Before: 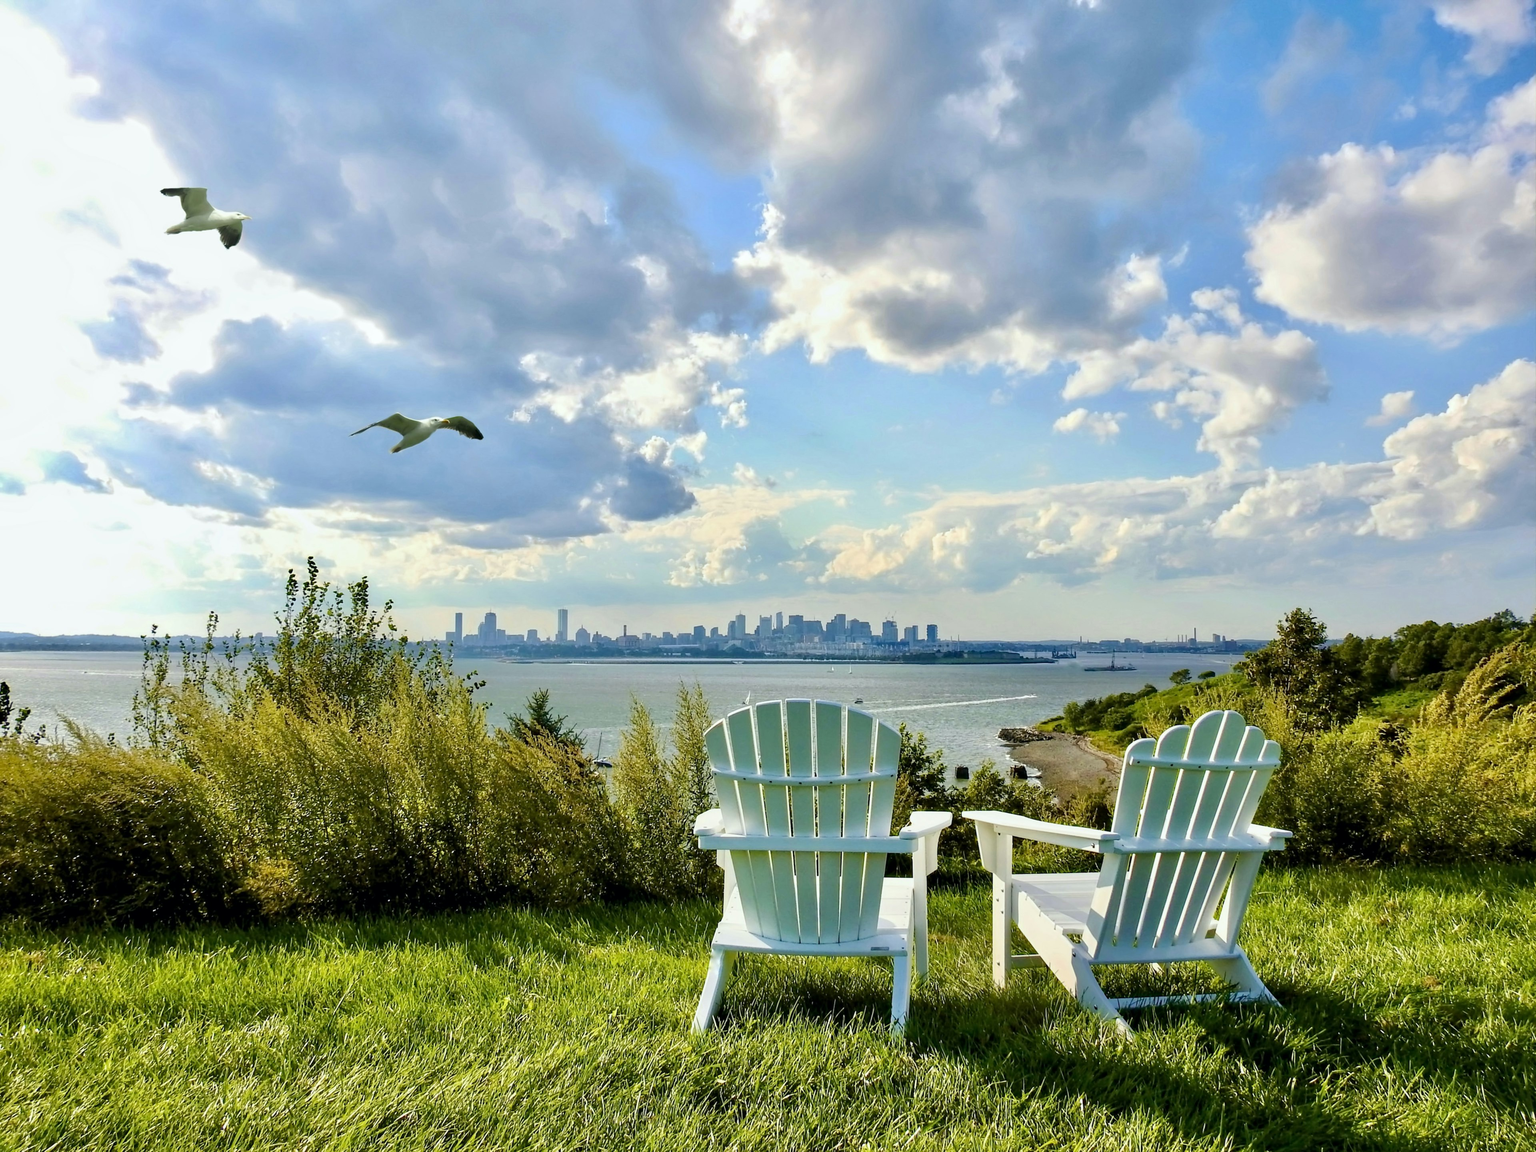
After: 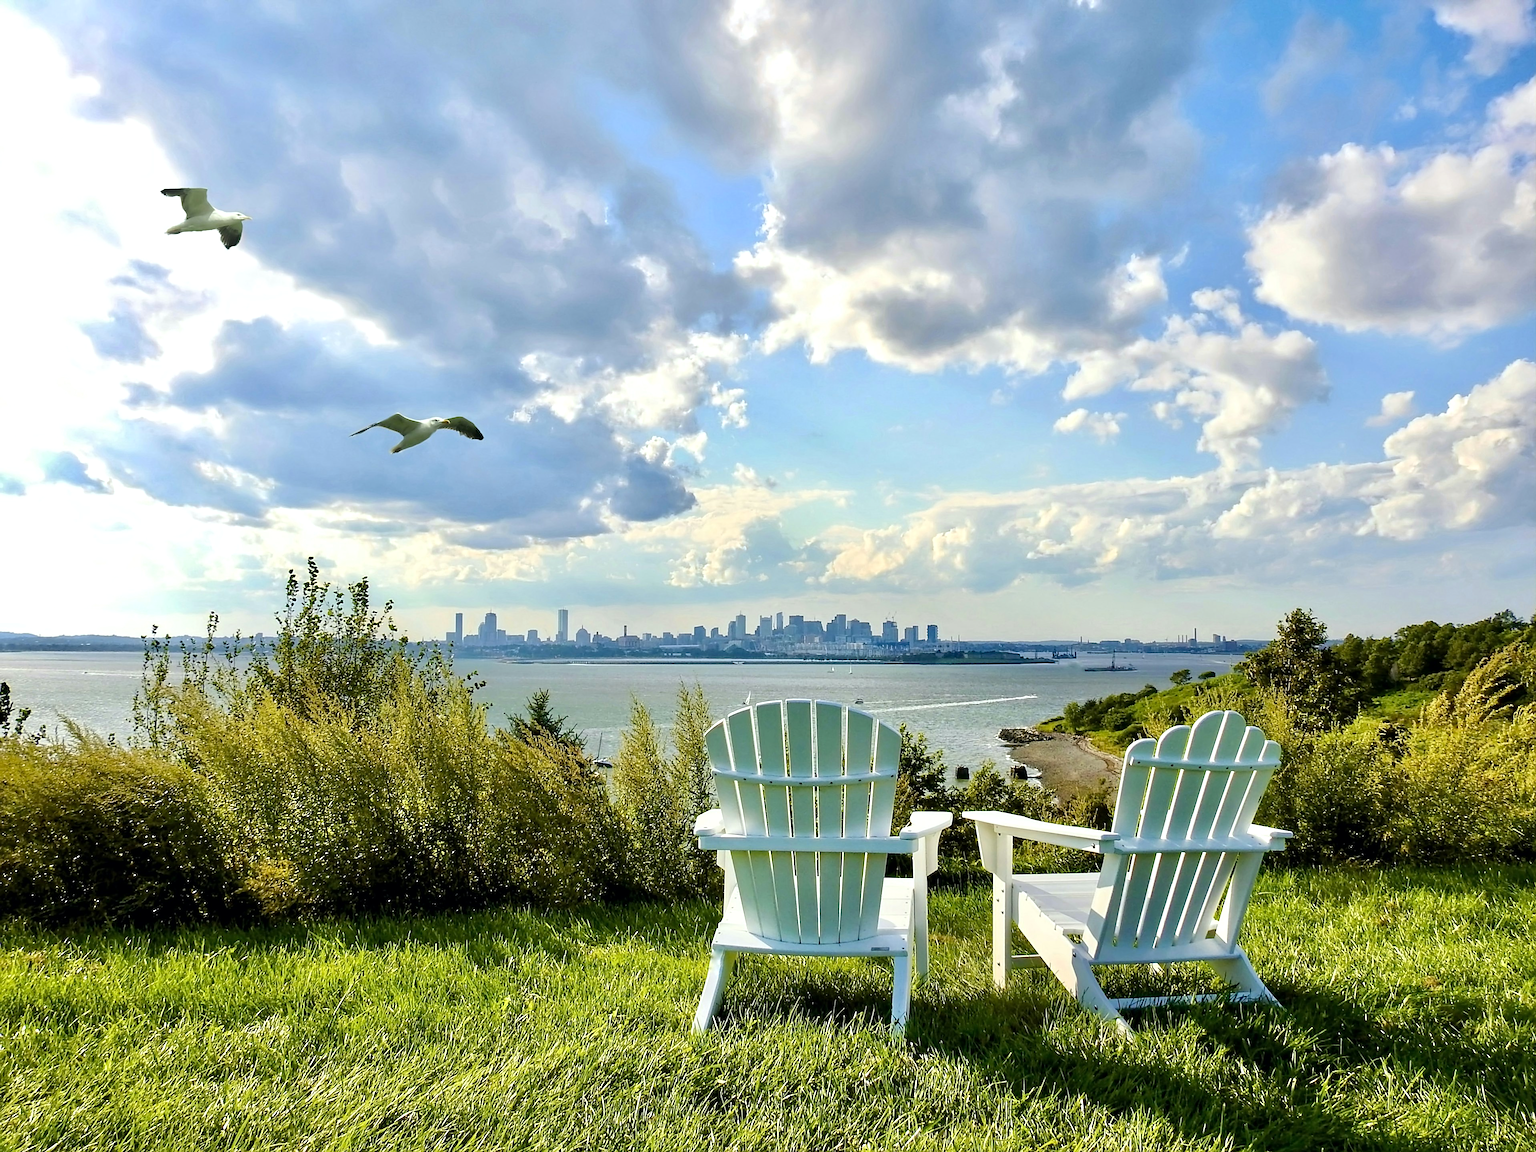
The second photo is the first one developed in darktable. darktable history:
levels: levels [0, 0.476, 0.951]
sharpen: on, module defaults
